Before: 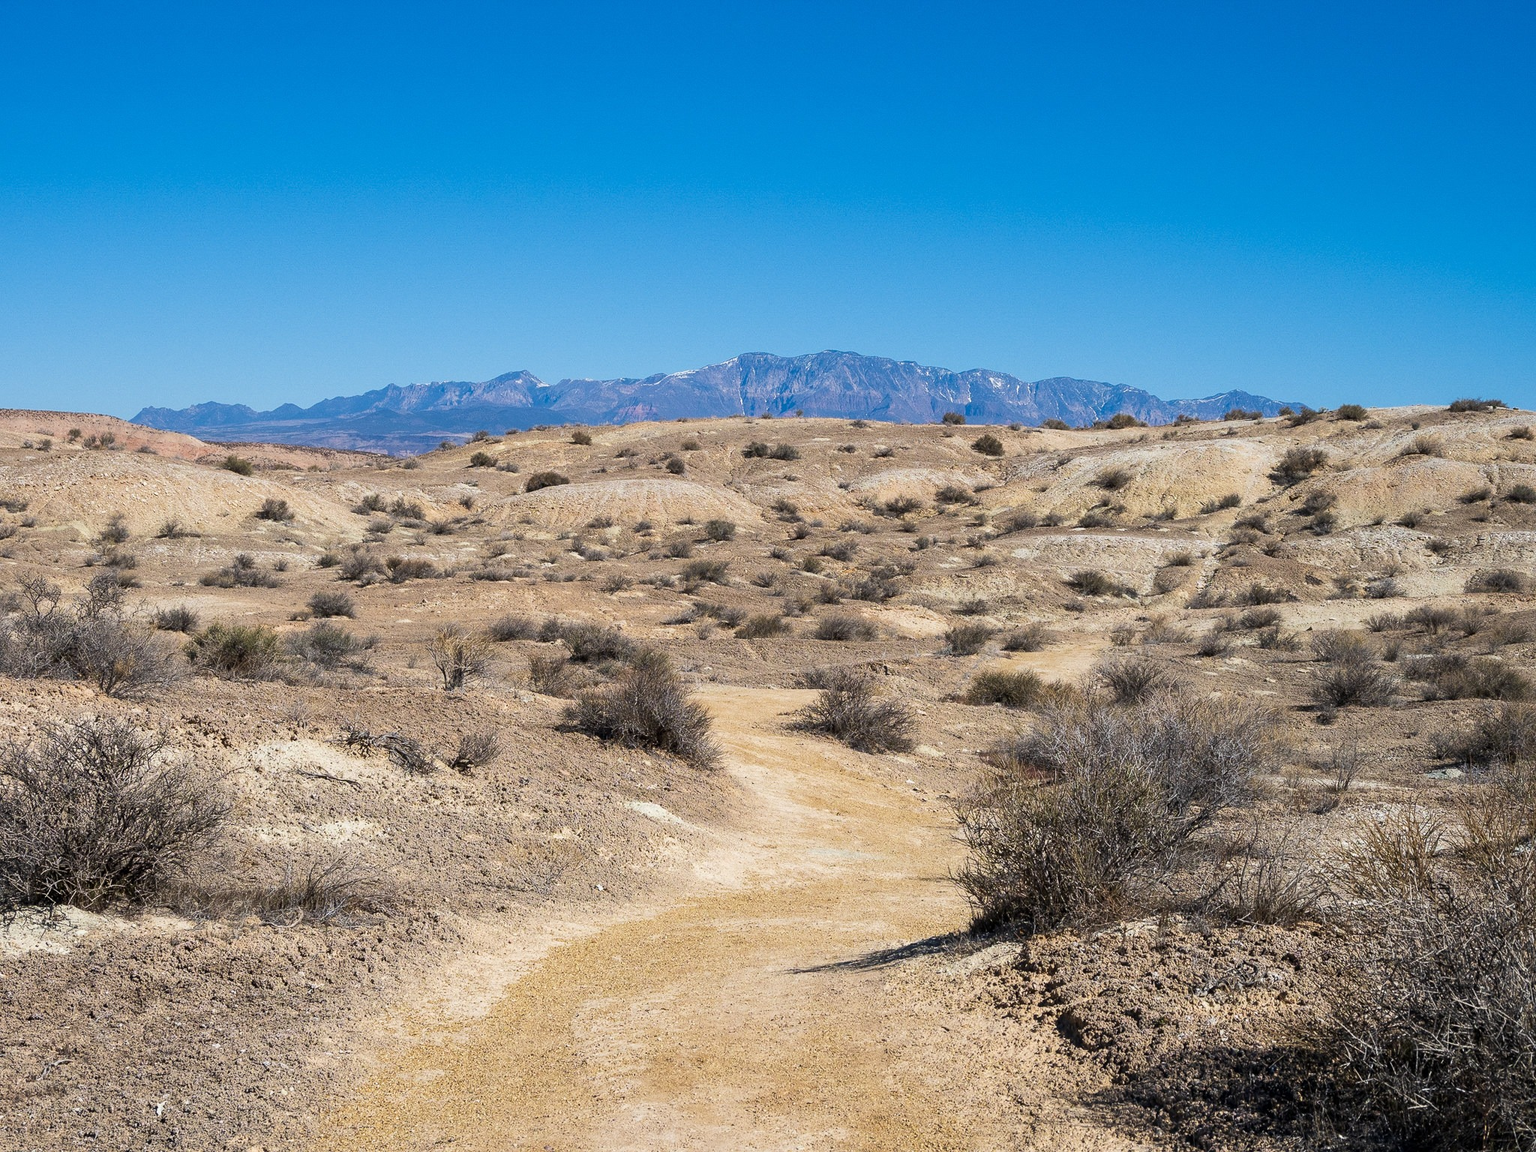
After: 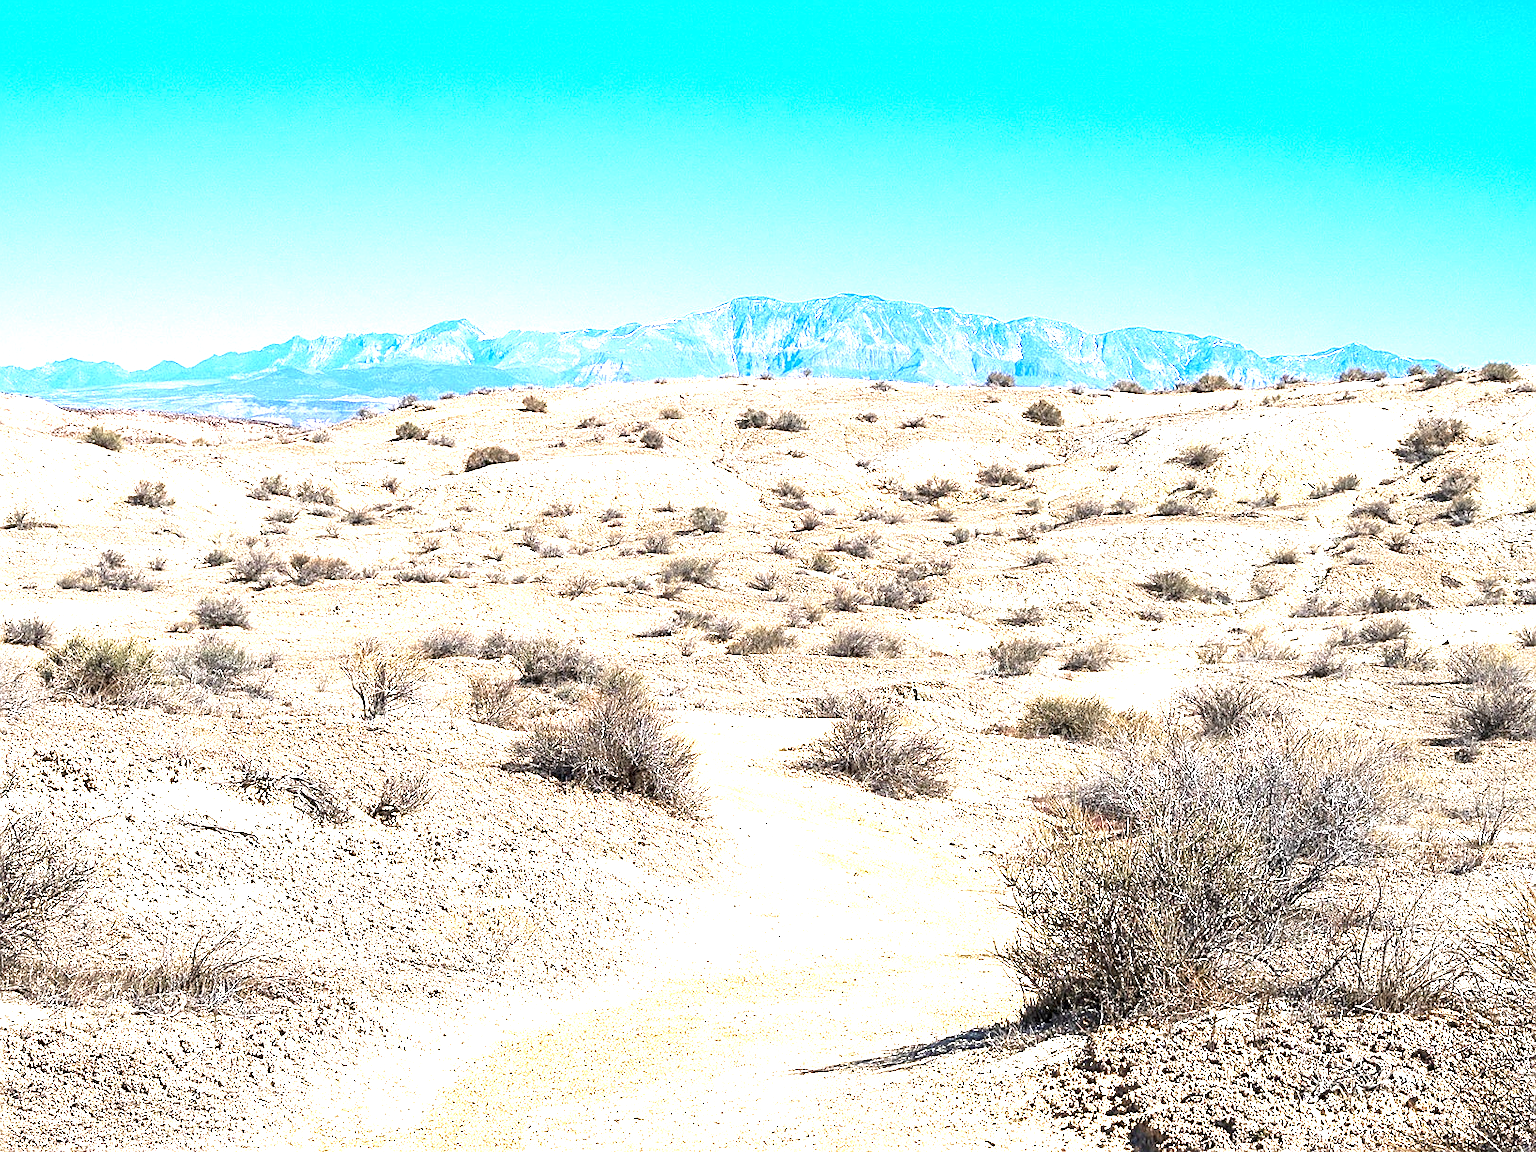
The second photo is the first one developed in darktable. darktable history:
crop and rotate: left 10.071%, top 10.071%, right 10.02%, bottom 10.02%
exposure: black level correction 0, exposure 2.138 EV, compensate exposure bias true, compensate highlight preservation false
color zones: curves: ch0 [(0, 0.5) (0.143, 0.5) (0.286, 0.456) (0.429, 0.5) (0.571, 0.5) (0.714, 0.5) (0.857, 0.5) (1, 0.5)]; ch1 [(0, 0.5) (0.143, 0.5) (0.286, 0.422) (0.429, 0.5) (0.571, 0.5) (0.714, 0.5) (0.857, 0.5) (1, 0.5)]
sharpen: on, module defaults
